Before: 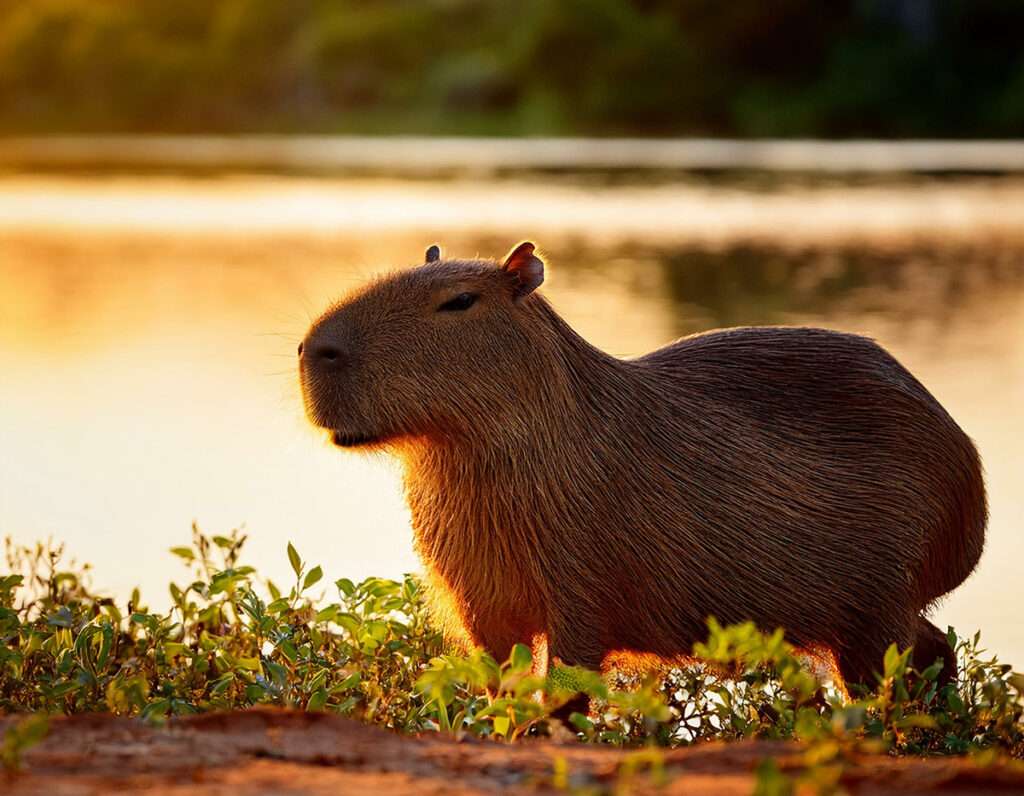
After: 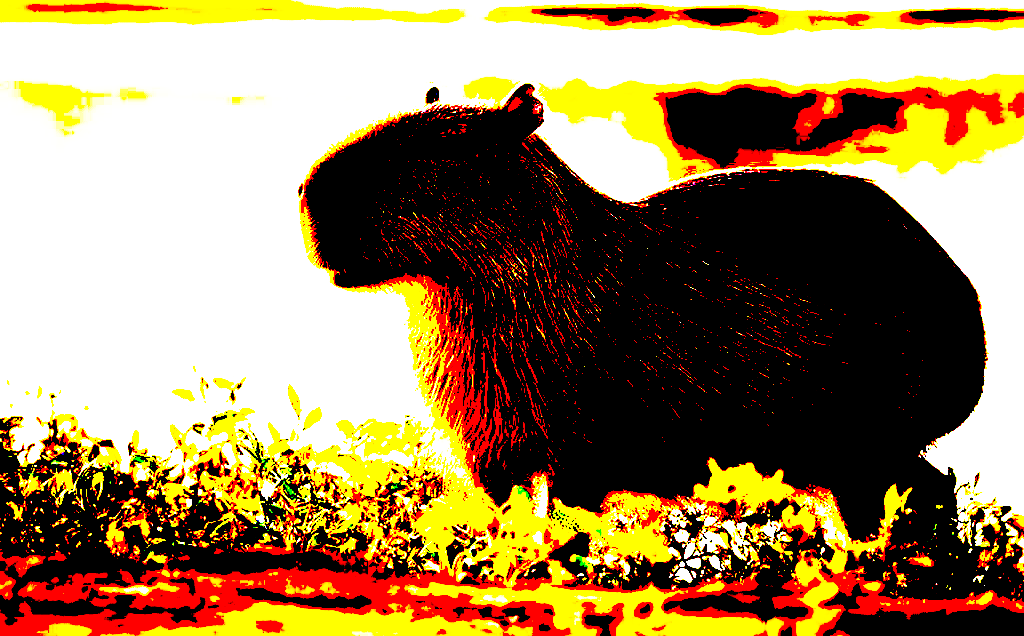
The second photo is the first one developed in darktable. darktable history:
exposure: black level correction 0.1, exposure 3 EV, compensate highlight preservation false
base curve: curves: ch0 [(0, 0) (0.012, 0.01) (0.073, 0.168) (0.31, 0.711) (0.645, 0.957) (1, 1)], preserve colors none
crop and rotate: top 19.998%
